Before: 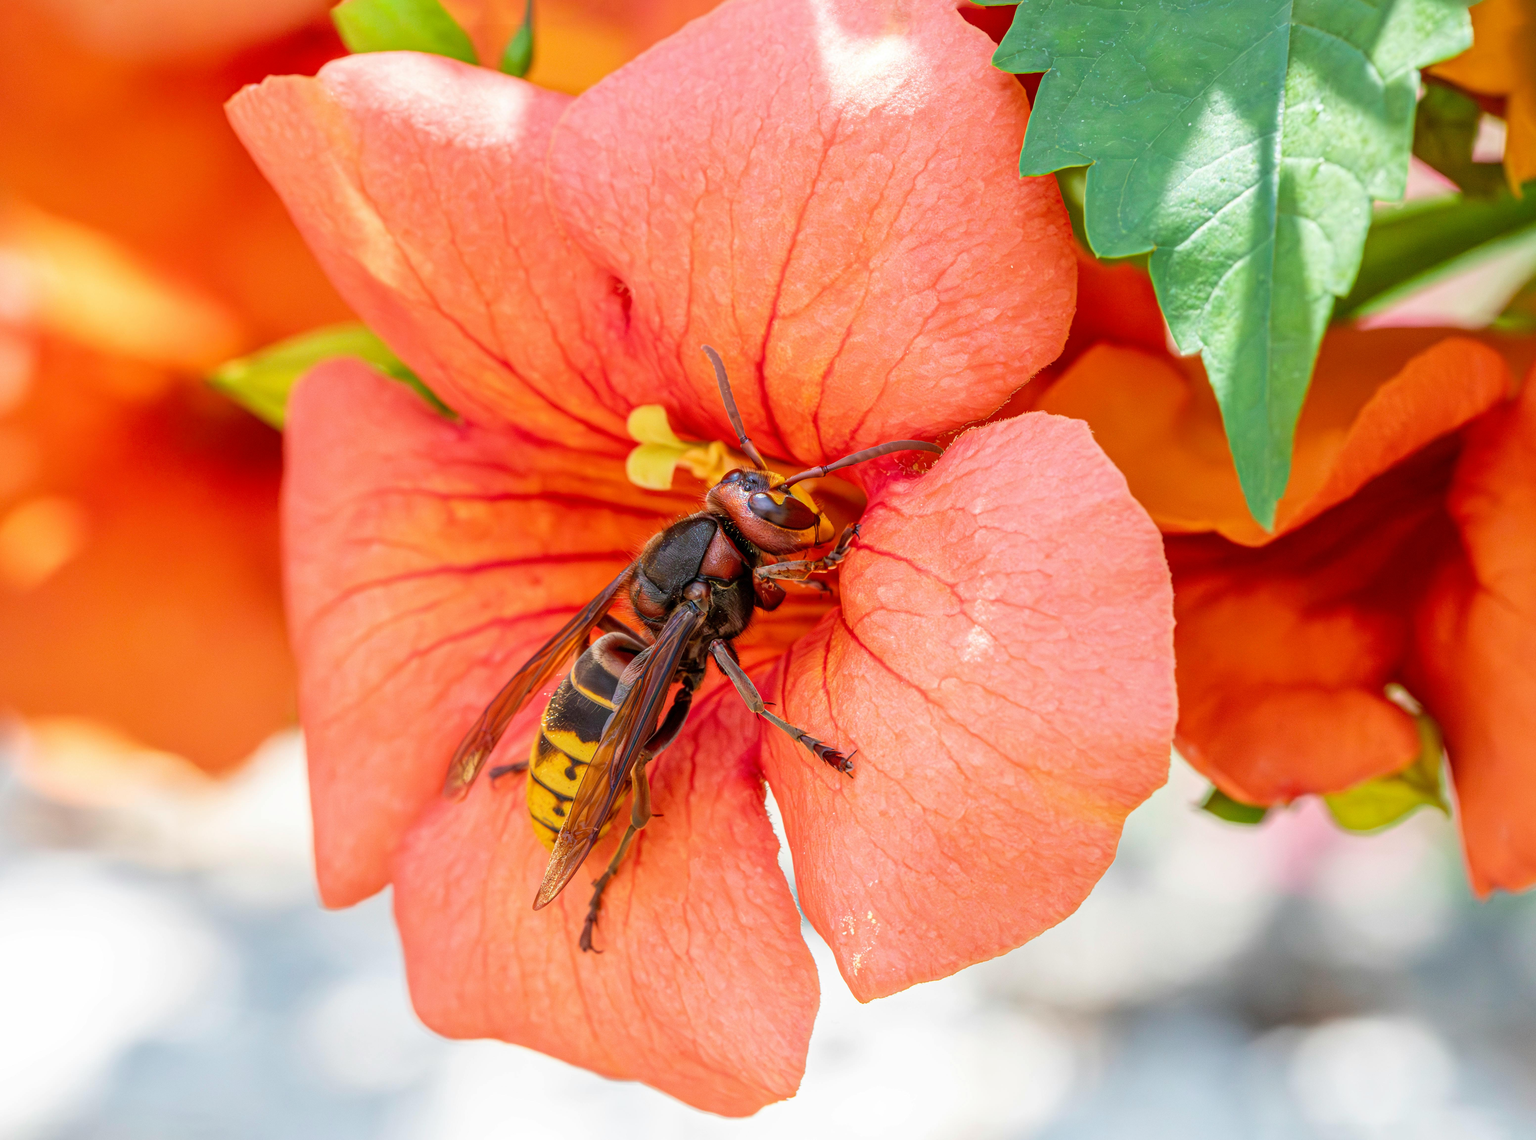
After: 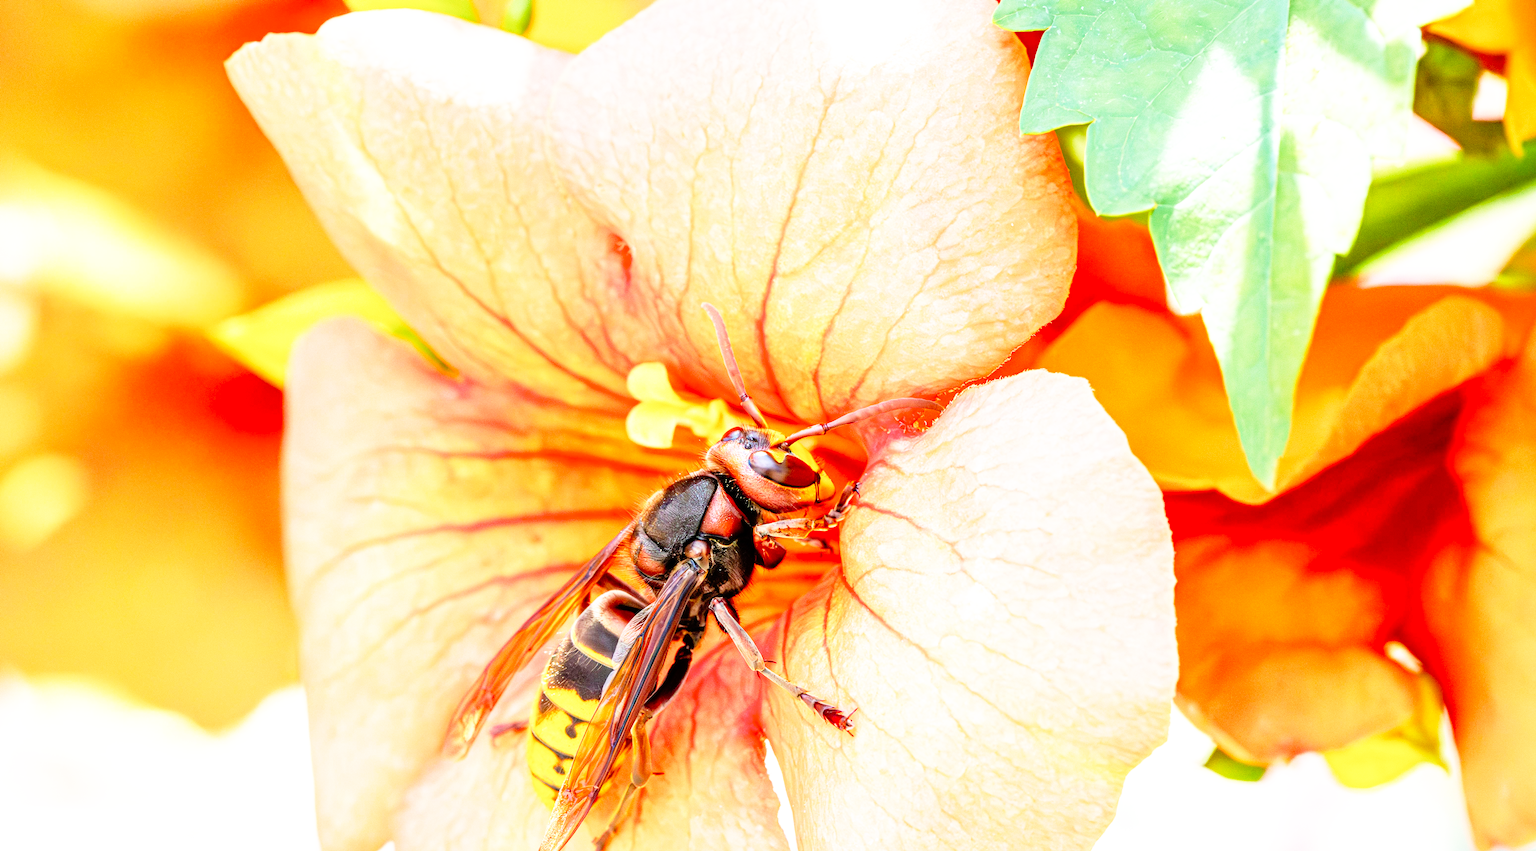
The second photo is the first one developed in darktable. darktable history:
tone equalizer: -8 EV -0.727 EV, -7 EV -0.676 EV, -6 EV -0.565 EV, -5 EV -0.405 EV, -3 EV 0.369 EV, -2 EV 0.6 EV, -1 EV 0.682 EV, +0 EV 0.767 EV
crop: top 3.736%, bottom 21.595%
base curve: curves: ch0 [(0, 0) (0.012, 0.01) (0.073, 0.168) (0.31, 0.711) (0.645, 0.957) (1, 1)], preserve colors none
